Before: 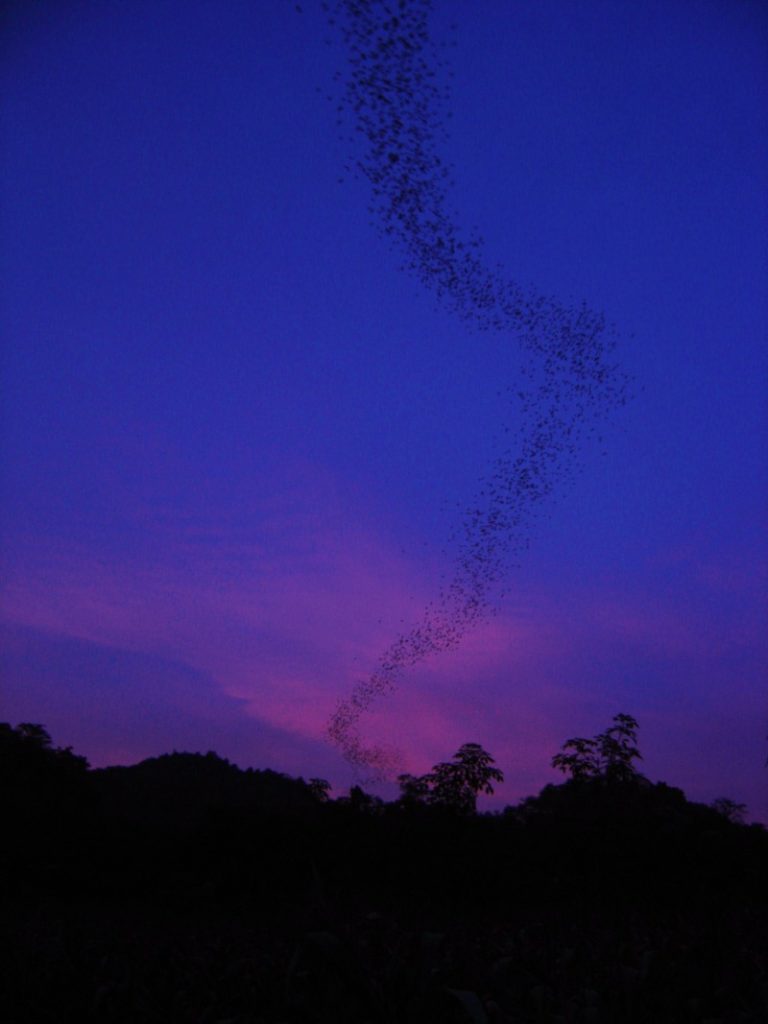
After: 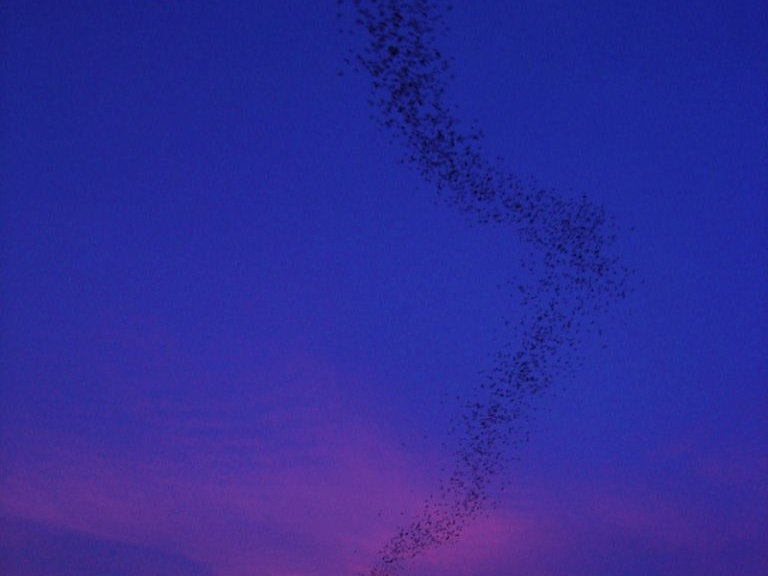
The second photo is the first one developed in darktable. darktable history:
sharpen: radius 1.607, amount 0.362, threshold 1.554
crop and rotate: top 10.501%, bottom 33.234%
